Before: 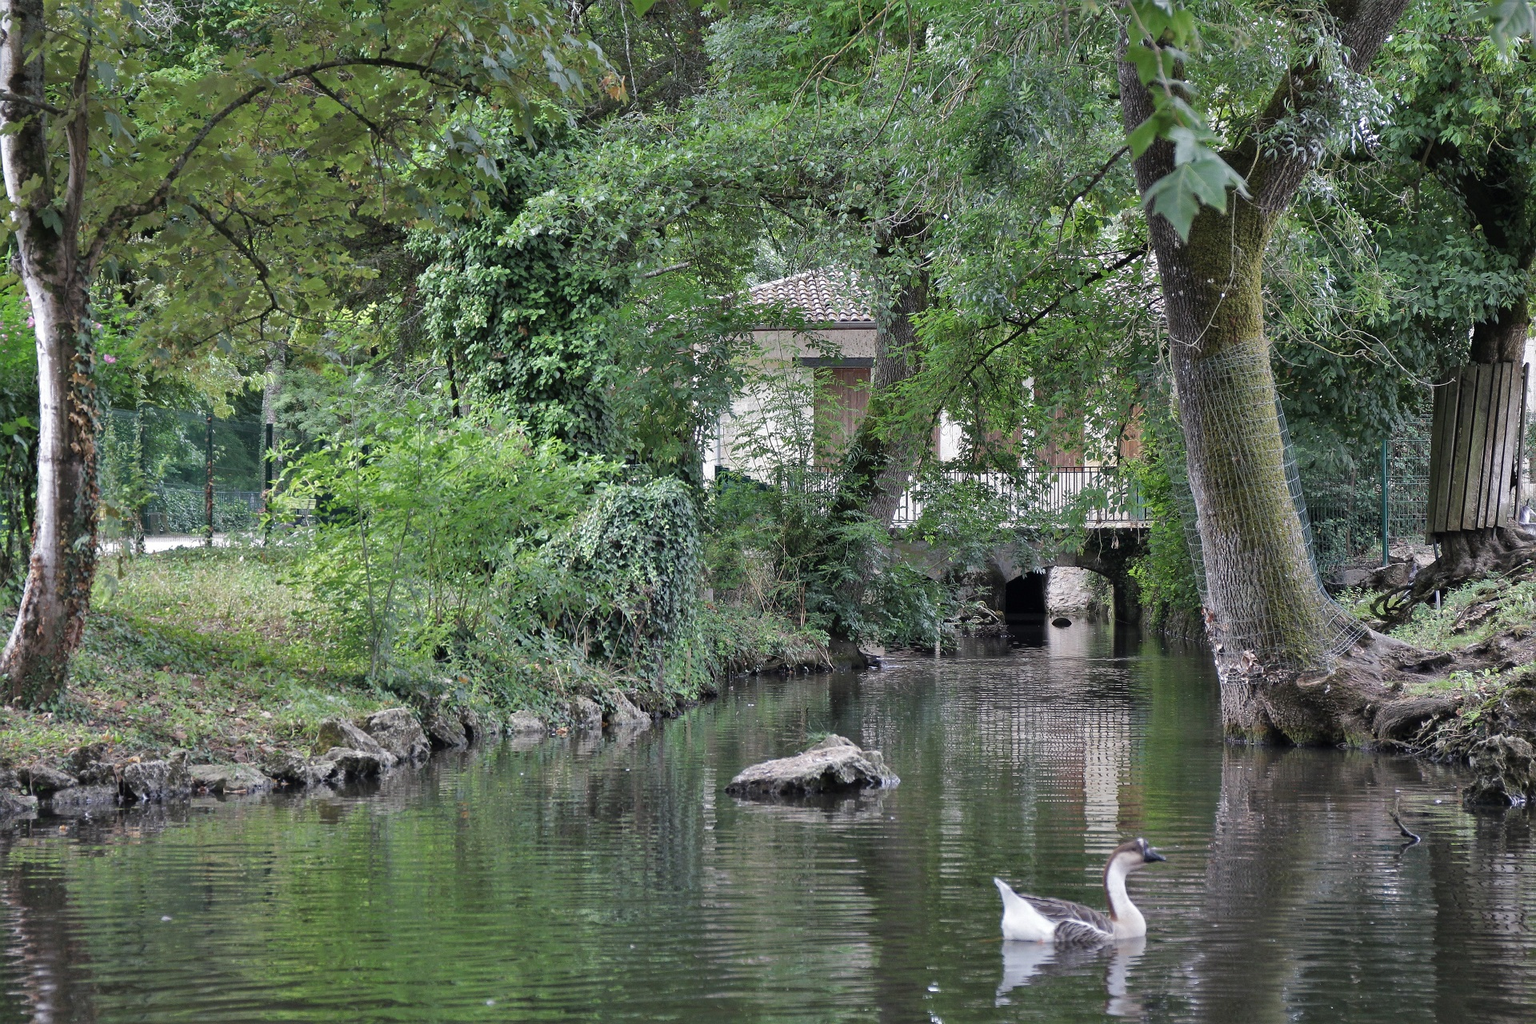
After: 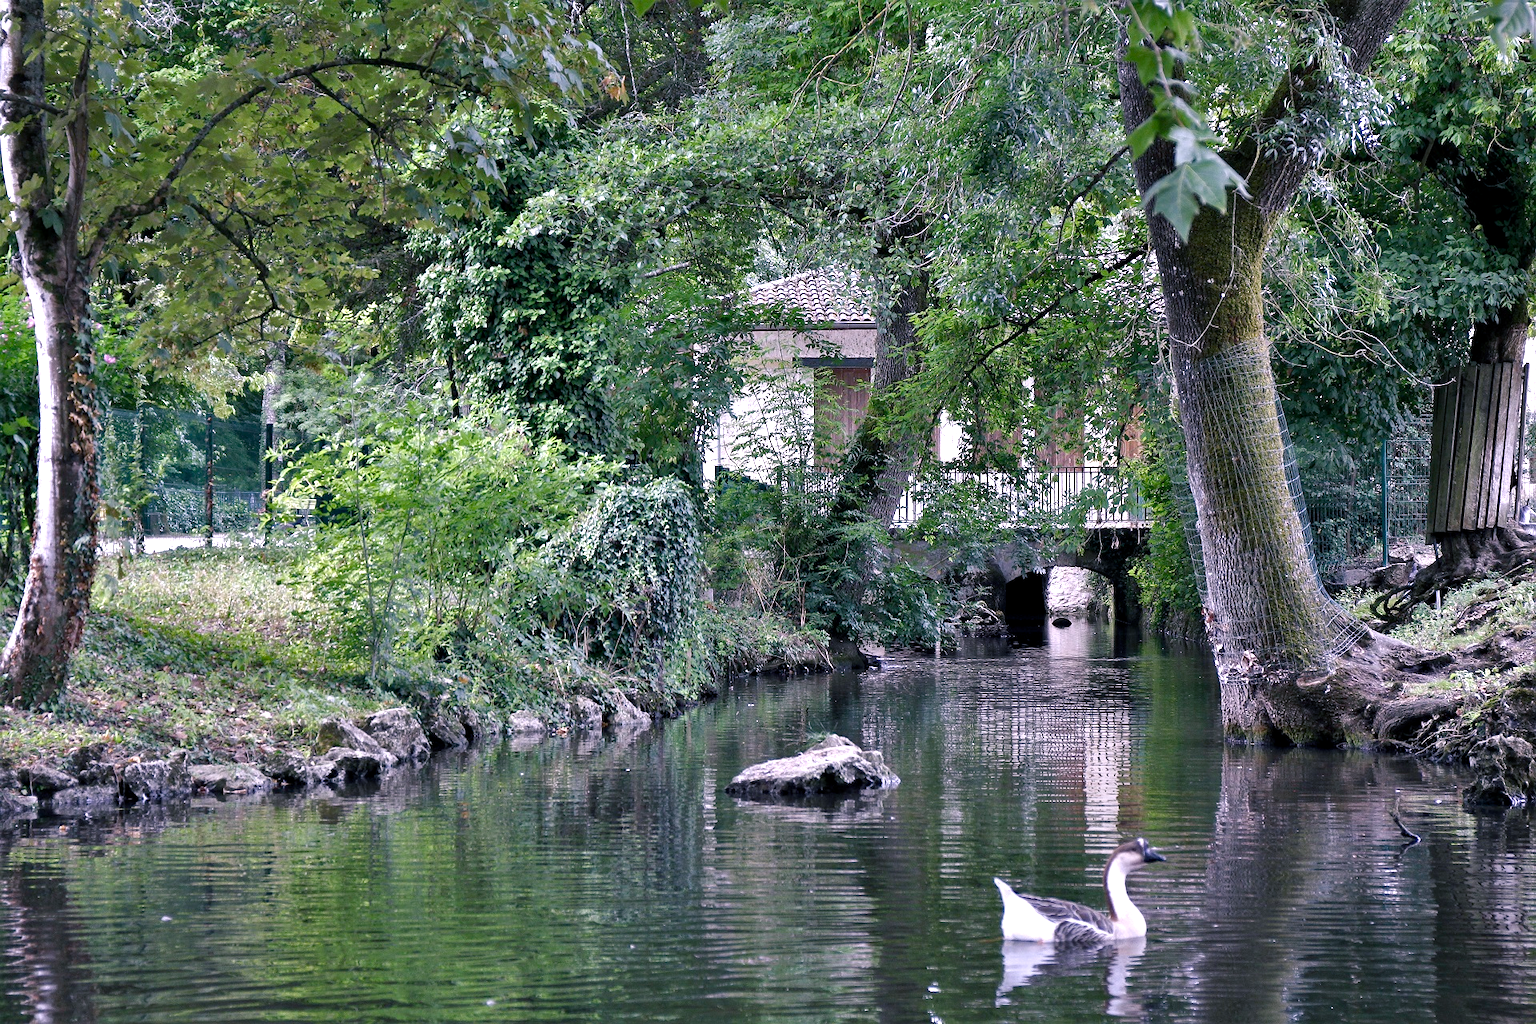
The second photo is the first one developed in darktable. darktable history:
white balance: red 1.042, blue 1.17
color balance rgb: shadows lift › chroma 2.79%, shadows lift › hue 190.66°, power › hue 171.85°, highlights gain › chroma 2.16%, highlights gain › hue 75.26°, global offset › luminance -0.51%, perceptual saturation grading › highlights -33.8%, perceptual saturation grading › mid-tones 14.98%, perceptual saturation grading › shadows 48.43%, perceptual brilliance grading › highlights 15.68%, perceptual brilliance grading › mid-tones 6.62%, perceptual brilliance grading › shadows -14.98%, global vibrance 11.32%, contrast 5.05%
